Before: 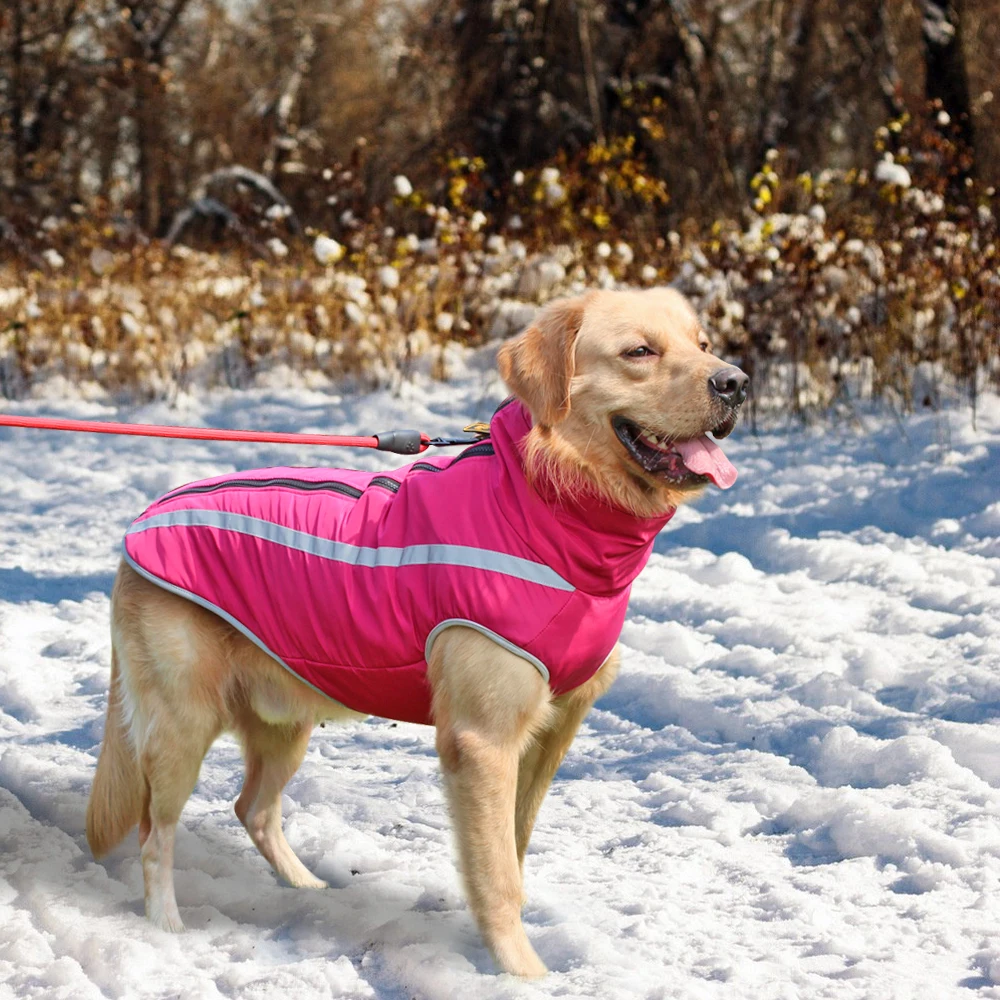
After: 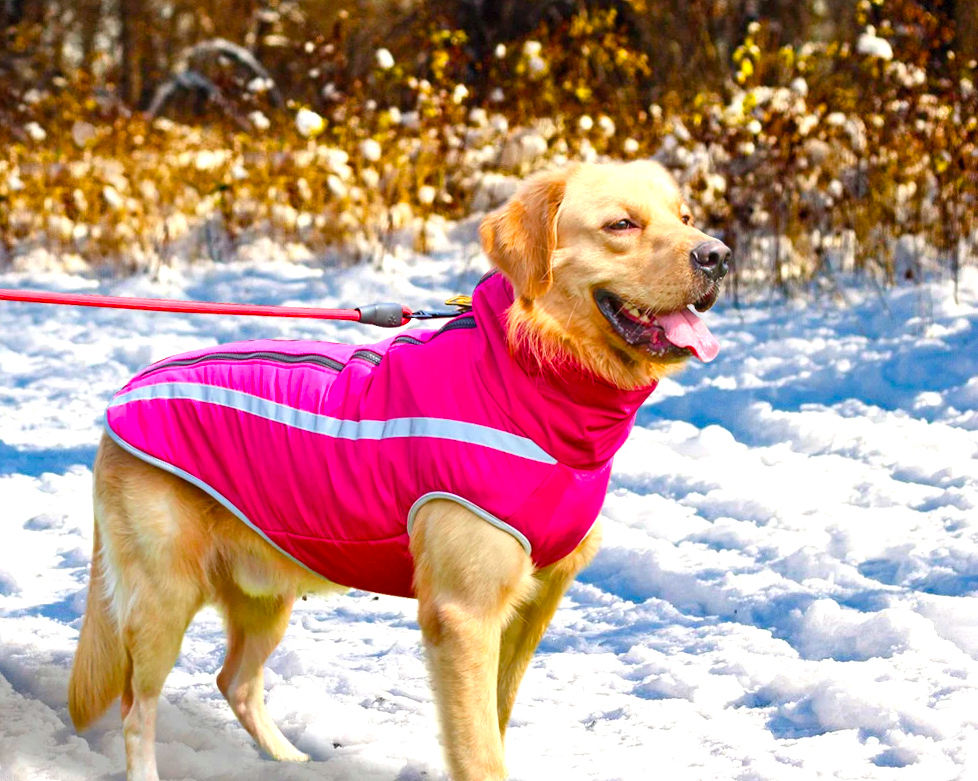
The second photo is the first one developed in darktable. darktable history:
exposure: exposure 0.562 EV, compensate highlight preservation false
color balance rgb: perceptual saturation grading › global saturation 37.088%, perceptual saturation grading › shadows 34.899%, global vibrance 20%
crop and rotate: left 1.857%, top 12.775%, right 0.251%, bottom 9.09%
